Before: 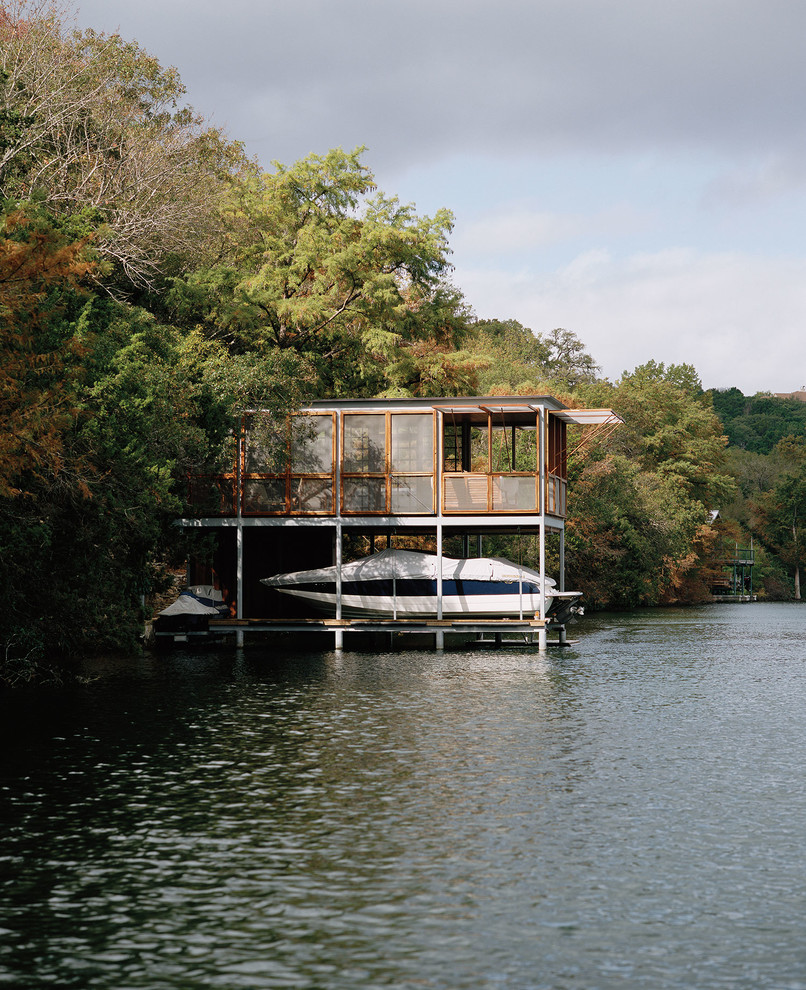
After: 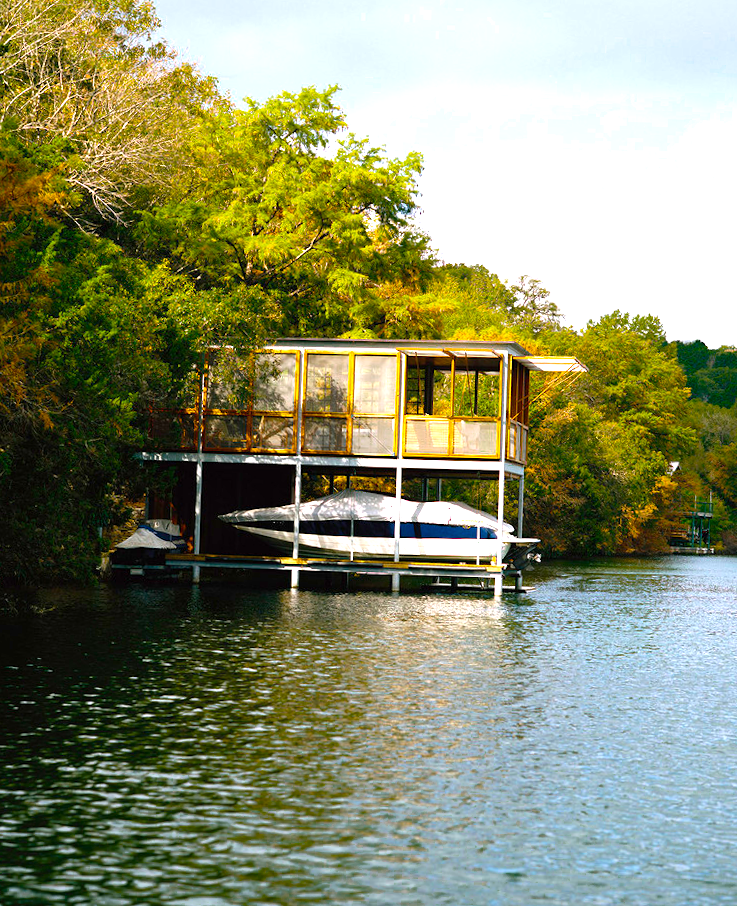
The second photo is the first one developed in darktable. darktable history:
color zones: curves: ch0 [(0, 0.558) (0.143, 0.548) (0.286, 0.447) (0.429, 0.259) (0.571, 0.5) (0.714, 0.5) (0.857, 0.593) (1, 0.558)]; ch1 [(0, 0.543) (0.01, 0.544) (0.12, 0.492) (0.248, 0.458) (0.5, 0.534) (0.748, 0.5) (0.99, 0.469) (1, 0.543)]; ch2 [(0, 0.507) (0.143, 0.522) (0.286, 0.505) (0.429, 0.5) (0.571, 0.5) (0.714, 0.5) (0.857, 0.5) (1, 0.507)]
crop and rotate: angle -1.96°, left 3.097%, top 4.154%, right 1.586%, bottom 0.529%
color balance rgb: linear chroma grading › global chroma 25%, perceptual saturation grading › global saturation 40%, perceptual brilliance grading › global brilliance 30%, global vibrance 40%
